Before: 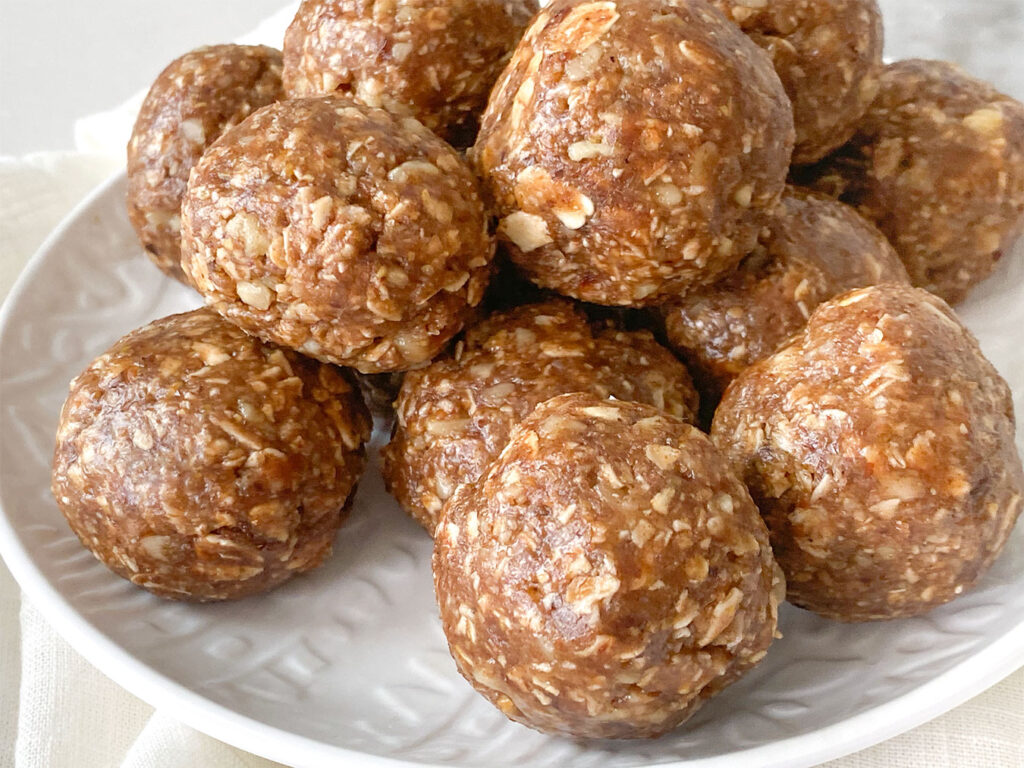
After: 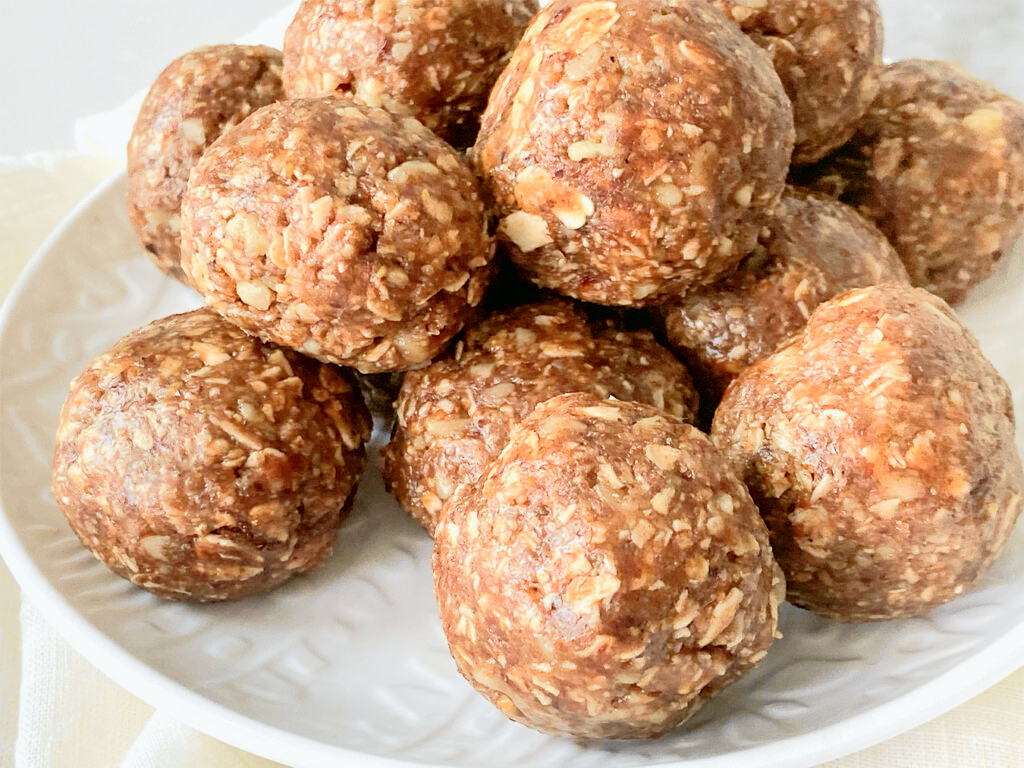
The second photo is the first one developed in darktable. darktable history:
tone curve: curves: ch0 [(0, 0) (0.037, 0.011) (0.135, 0.093) (0.266, 0.281) (0.461, 0.555) (0.581, 0.716) (0.675, 0.793) (0.767, 0.849) (0.91, 0.924) (1, 0.979)]; ch1 [(0, 0) (0.292, 0.278) (0.419, 0.423) (0.493, 0.492) (0.506, 0.5) (0.534, 0.529) (0.562, 0.562) (0.641, 0.663) (0.754, 0.76) (1, 1)]; ch2 [(0, 0) (0.294, 0.3) (0.361, 0.372) (0.429, 0.445) (0.478, 0.486) (0.502, 0.498) (0.518, 0.522) (0.531, 0.549) (0.561, 0.579) (0.64, 0.645) (0.7, 0.7) (0.861, 0.808) (1, 0.951)], color space Lab, independent channels, preserve colors none
